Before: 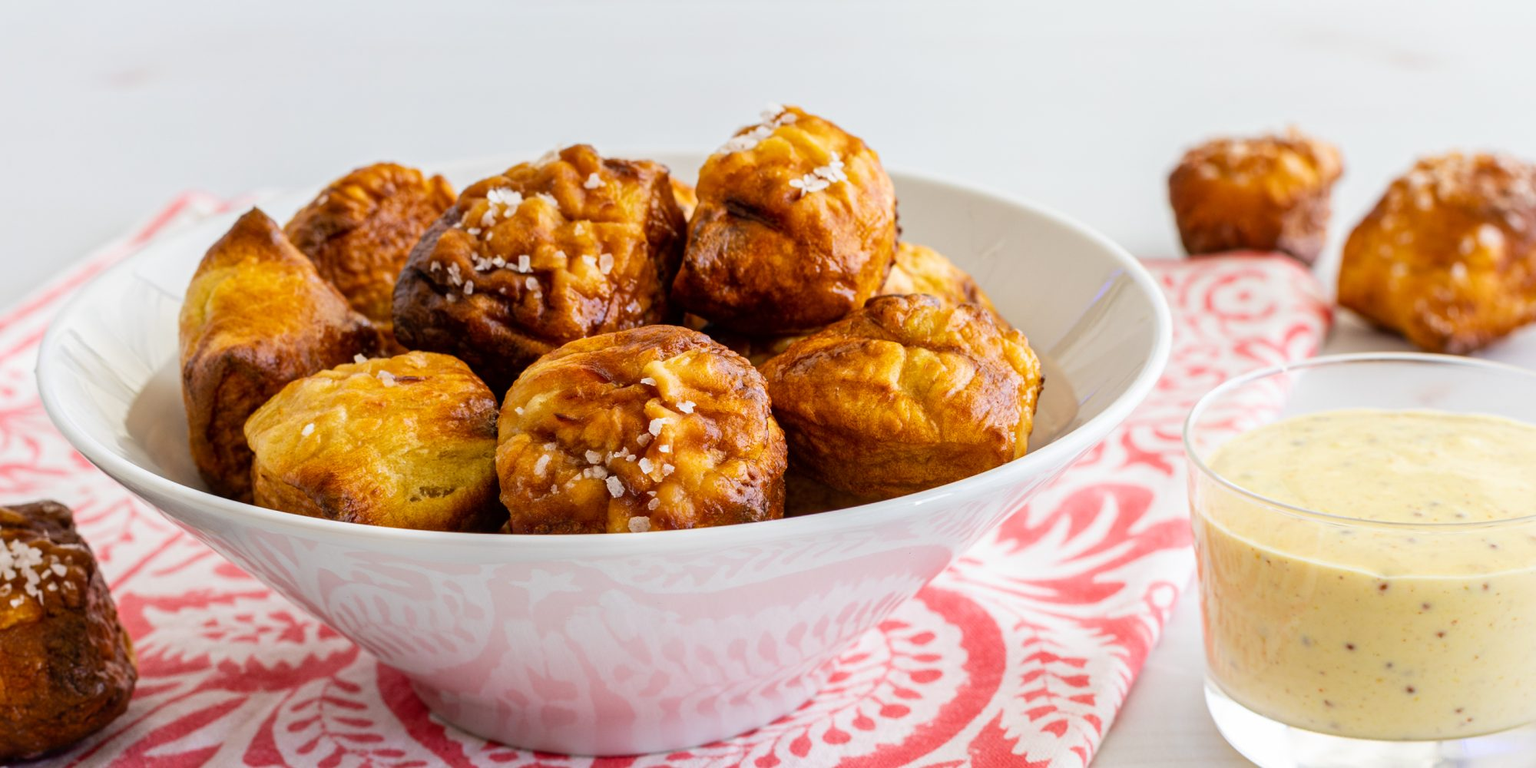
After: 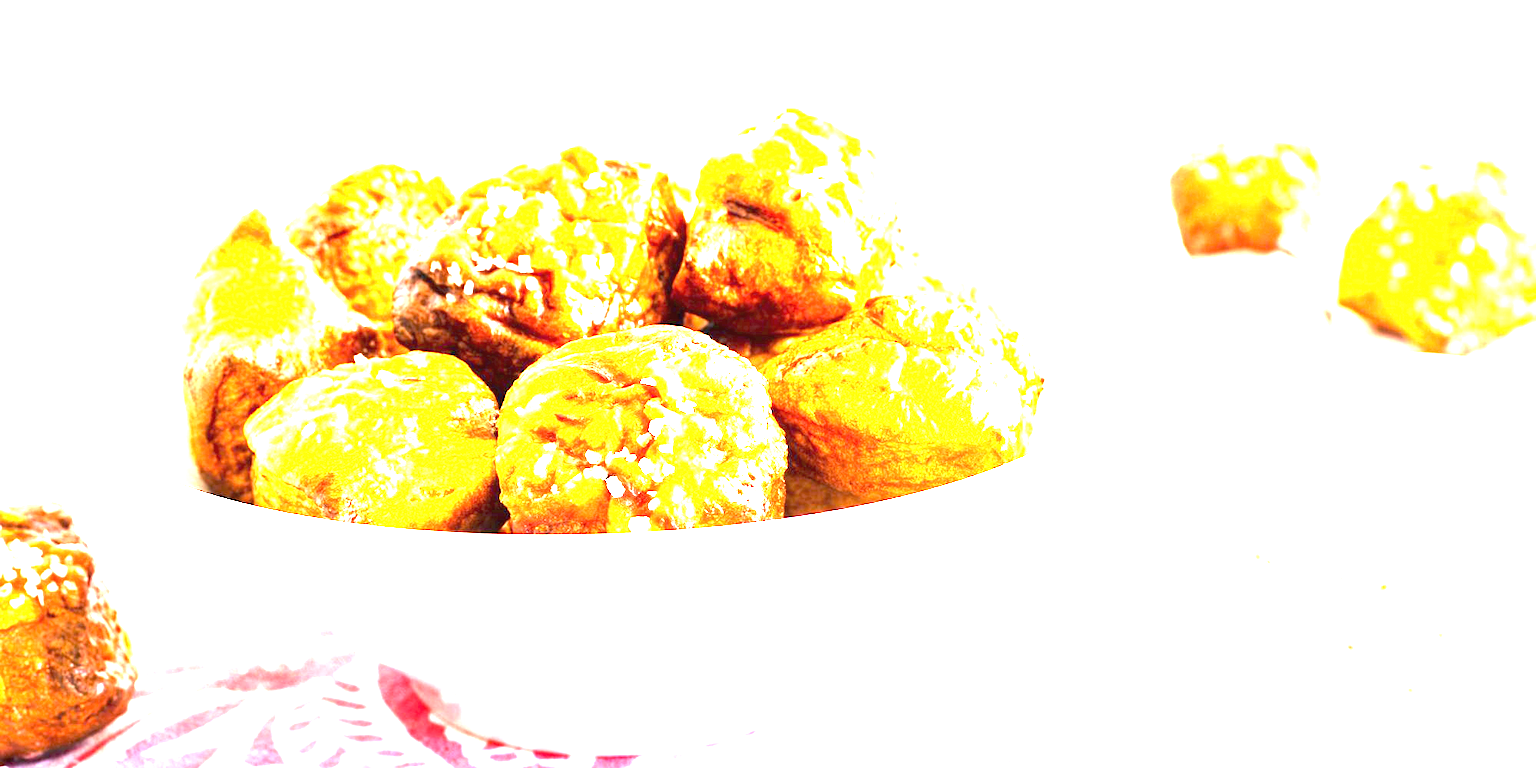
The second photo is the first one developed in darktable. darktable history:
exposure: black level correction 0, exposure 4.008 EV, compensate highlight preservation false
levels: gray 59.38%
